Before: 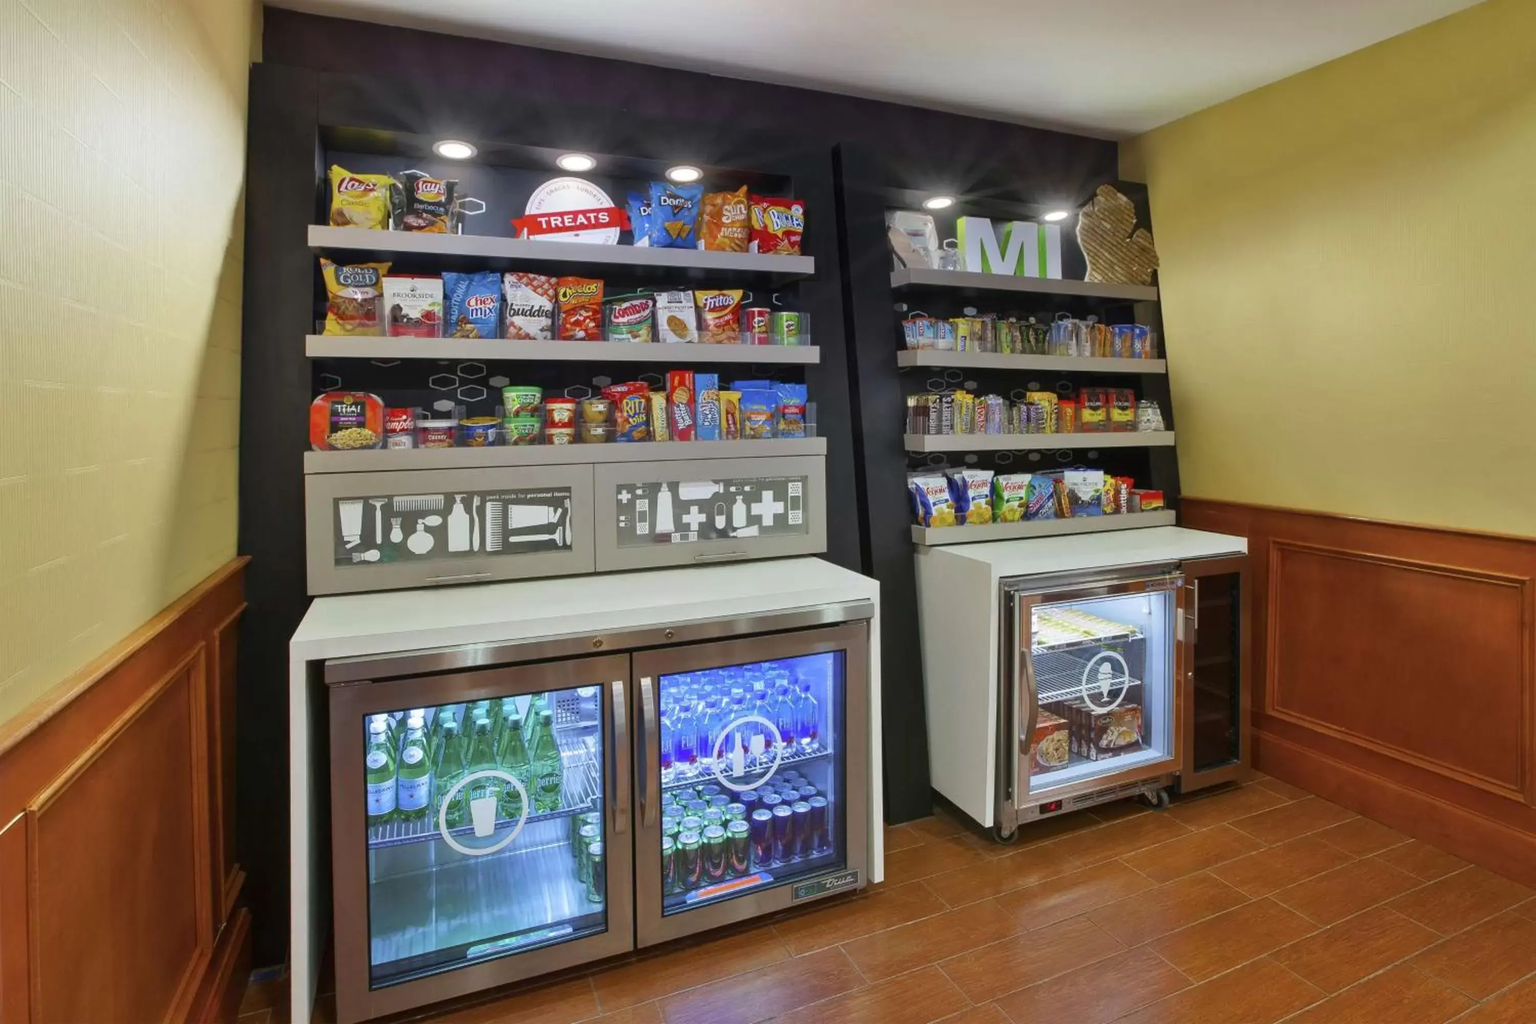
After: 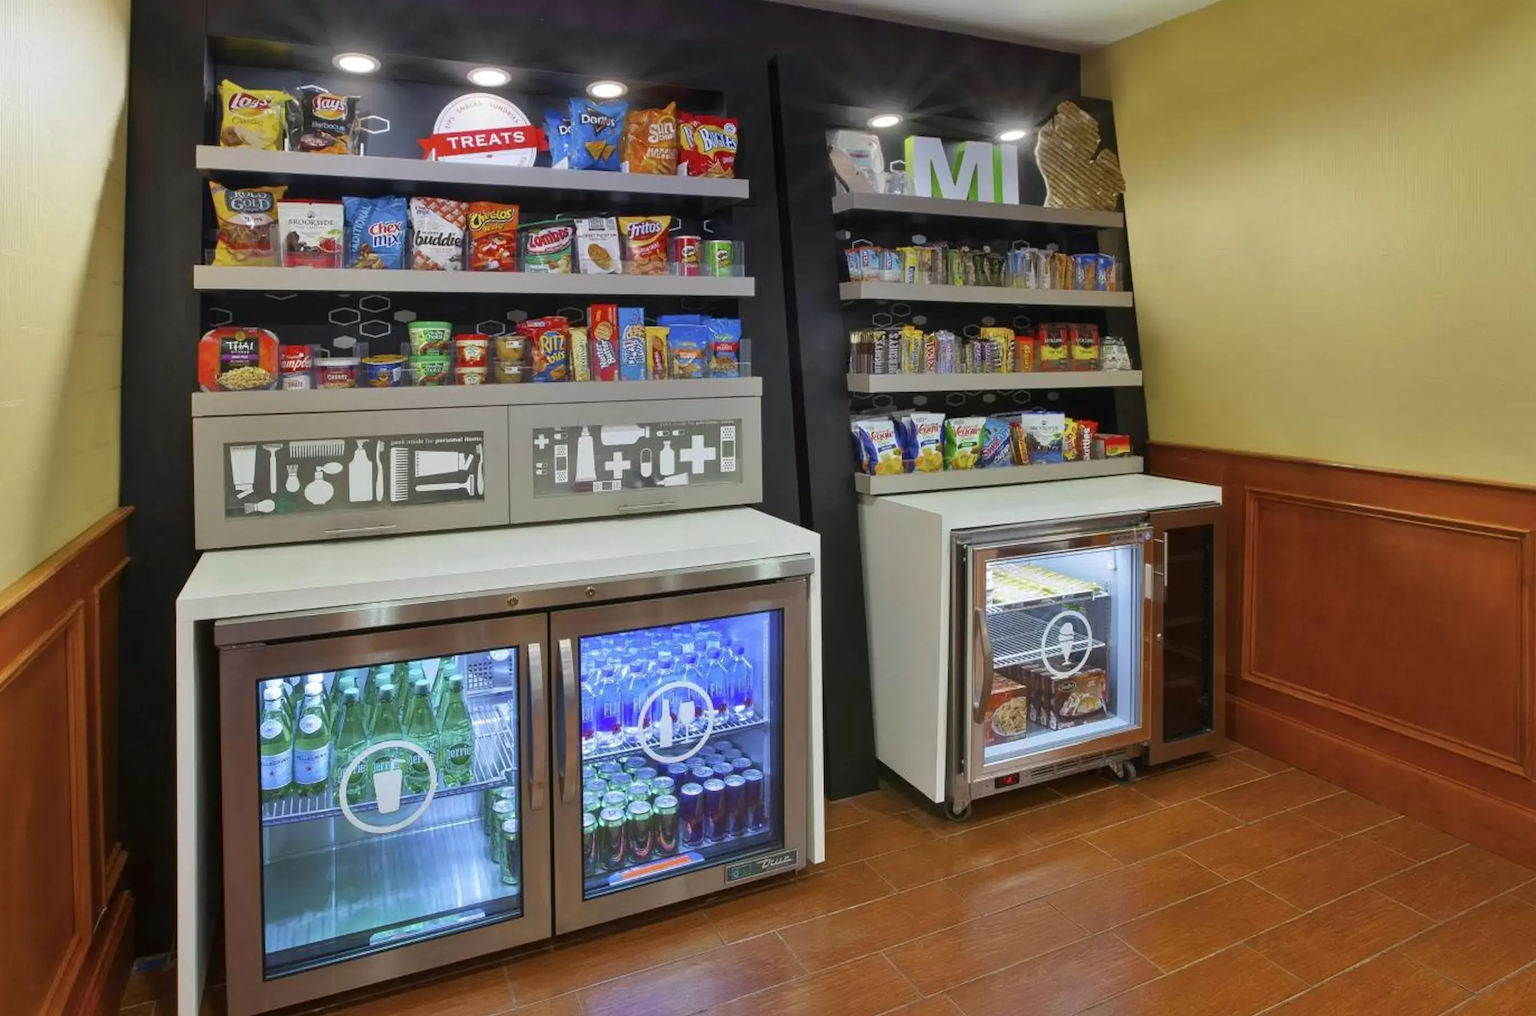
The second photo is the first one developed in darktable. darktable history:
crop and rotate: left 8.388%, top 9.012%
